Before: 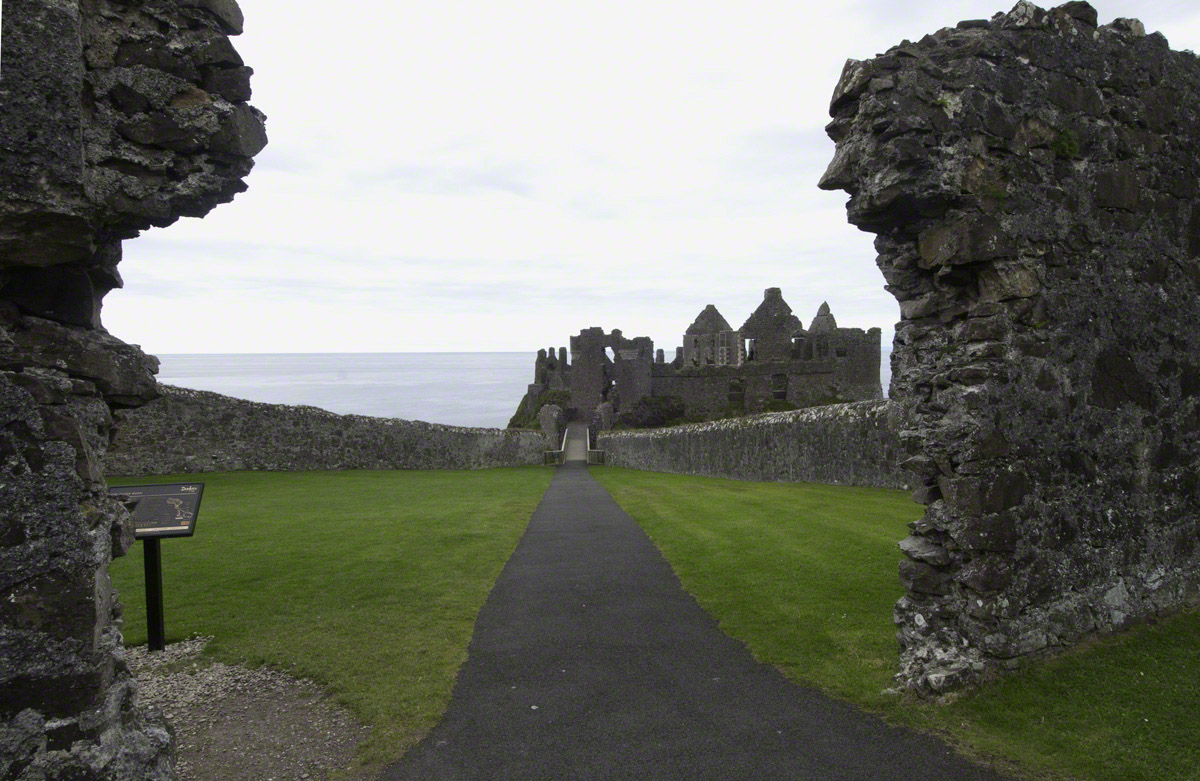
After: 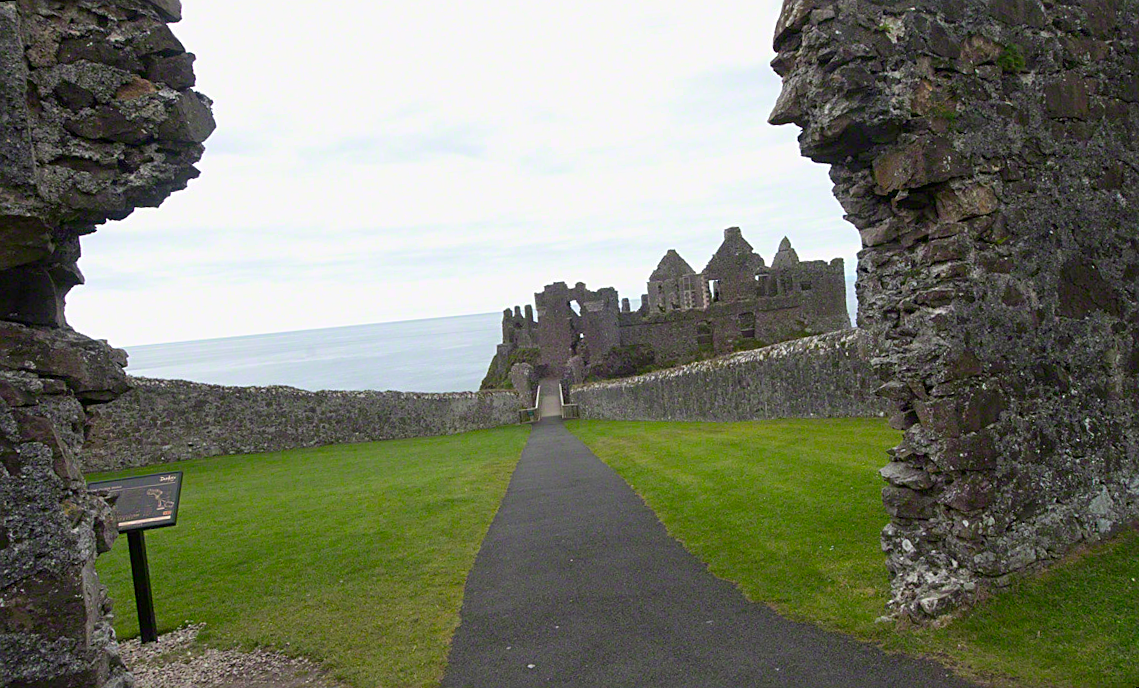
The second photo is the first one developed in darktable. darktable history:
rotate and perspective: rotation -5°, crop left 0.05, crop right 0.952, crop top 0.11, crop bottom 0.89
sharpen: on, module defaults
